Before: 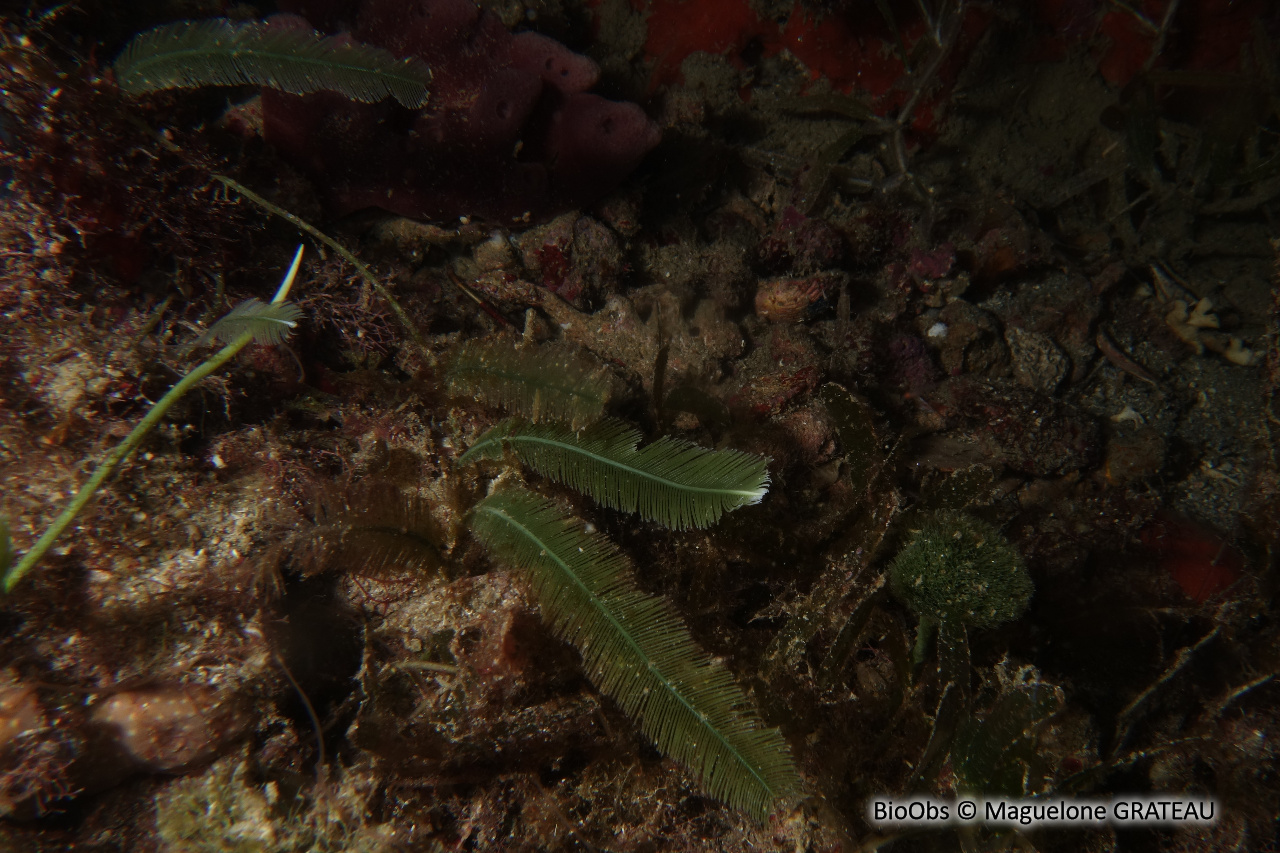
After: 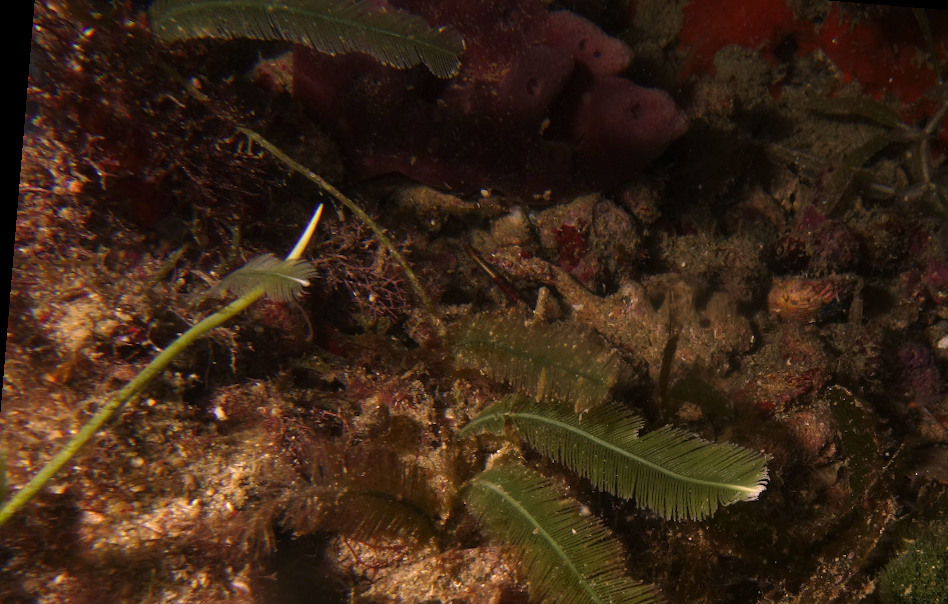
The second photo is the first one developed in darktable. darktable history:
exposure: exposure 0.663 EV, compensate exposure bias true, compensate highlight preservation false
color correction: highlights a* 20.81, highlights b* 19.43
crop and rotate: angle -4.76°, left 2.236%, top 6.774%, right 27.305%, bottom 30.013%
